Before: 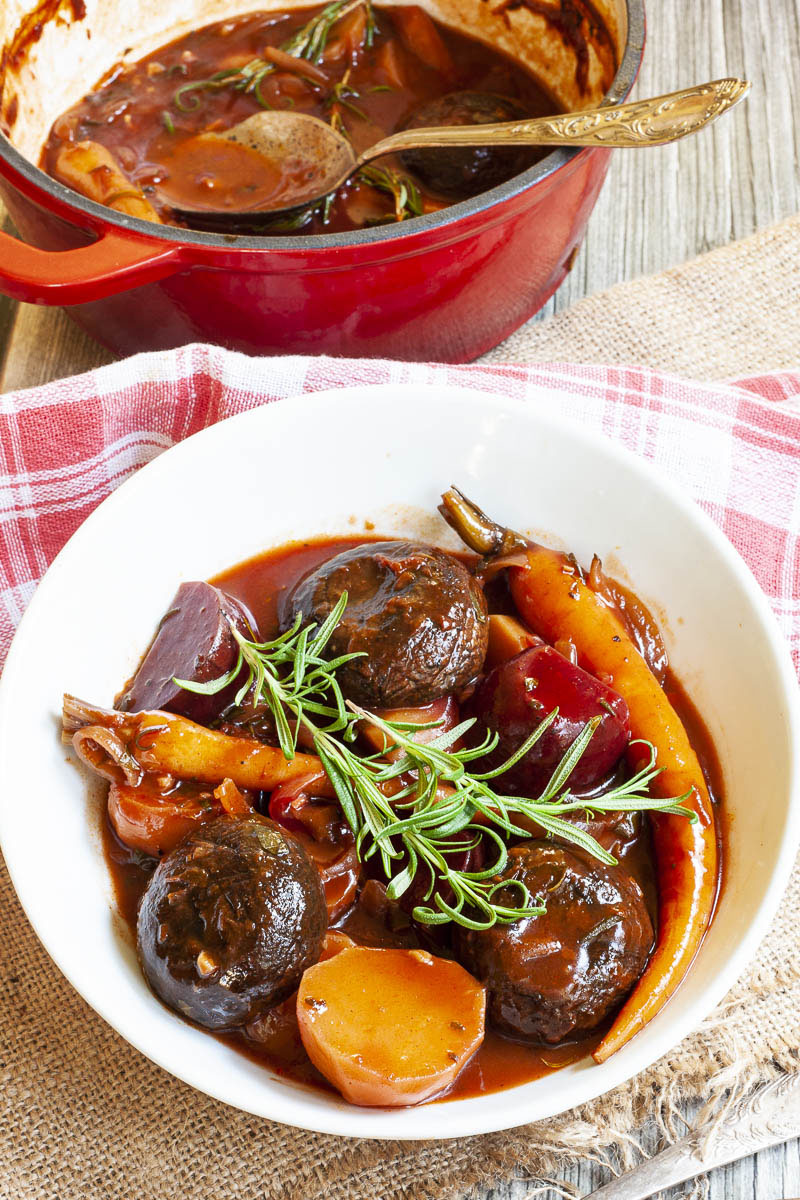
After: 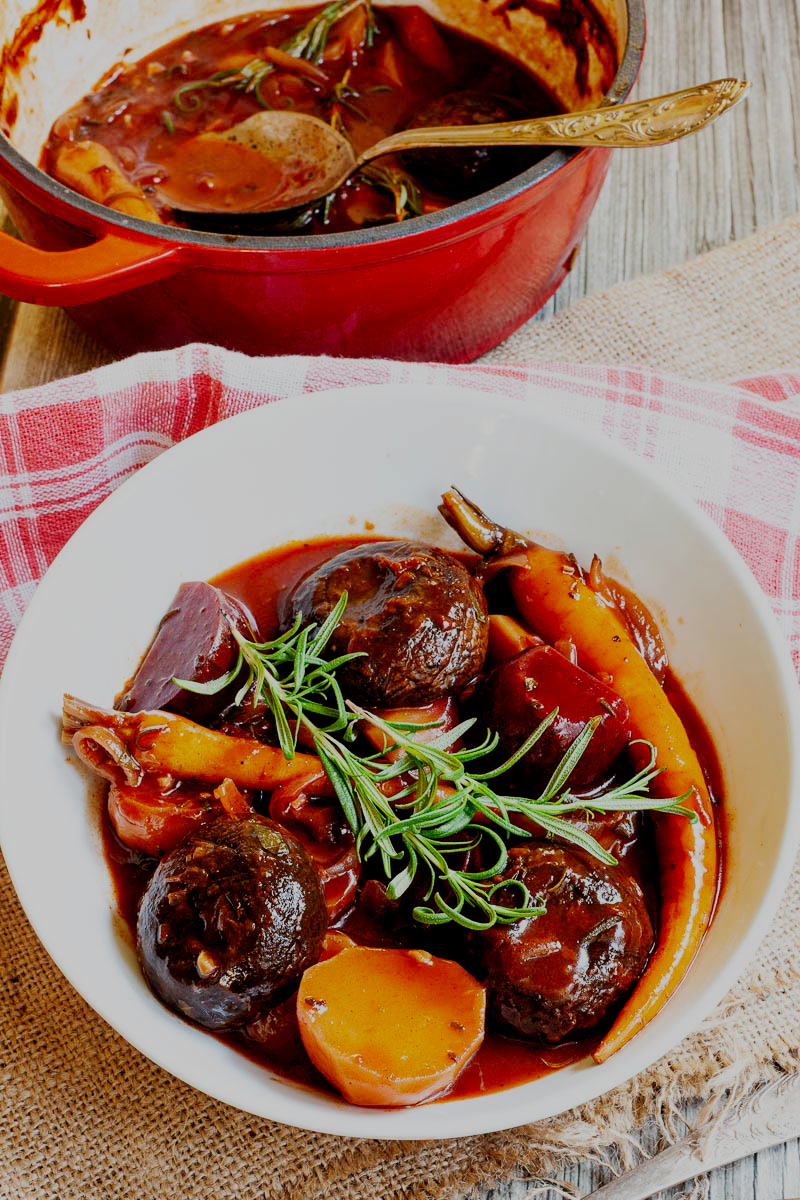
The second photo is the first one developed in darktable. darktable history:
filmic rgb: middle gray luminance 29%, black relative exposure -10.3 EV, white relative exposure 5.5 EV, threshold 6 EV, target black luminance 0%, hardness 3.95, latitude 2.04%, contrast 1.132, highlights saturation mix 5%, shadows ↔ highlights balance 15.11%, add noise in highlights 0, preserve chrominance no, color science v3 (2019), use custom middle-gray values true, iterations of high-quality reconstruction 0, contrast in highlights soft, enable highlight reconstruction true
